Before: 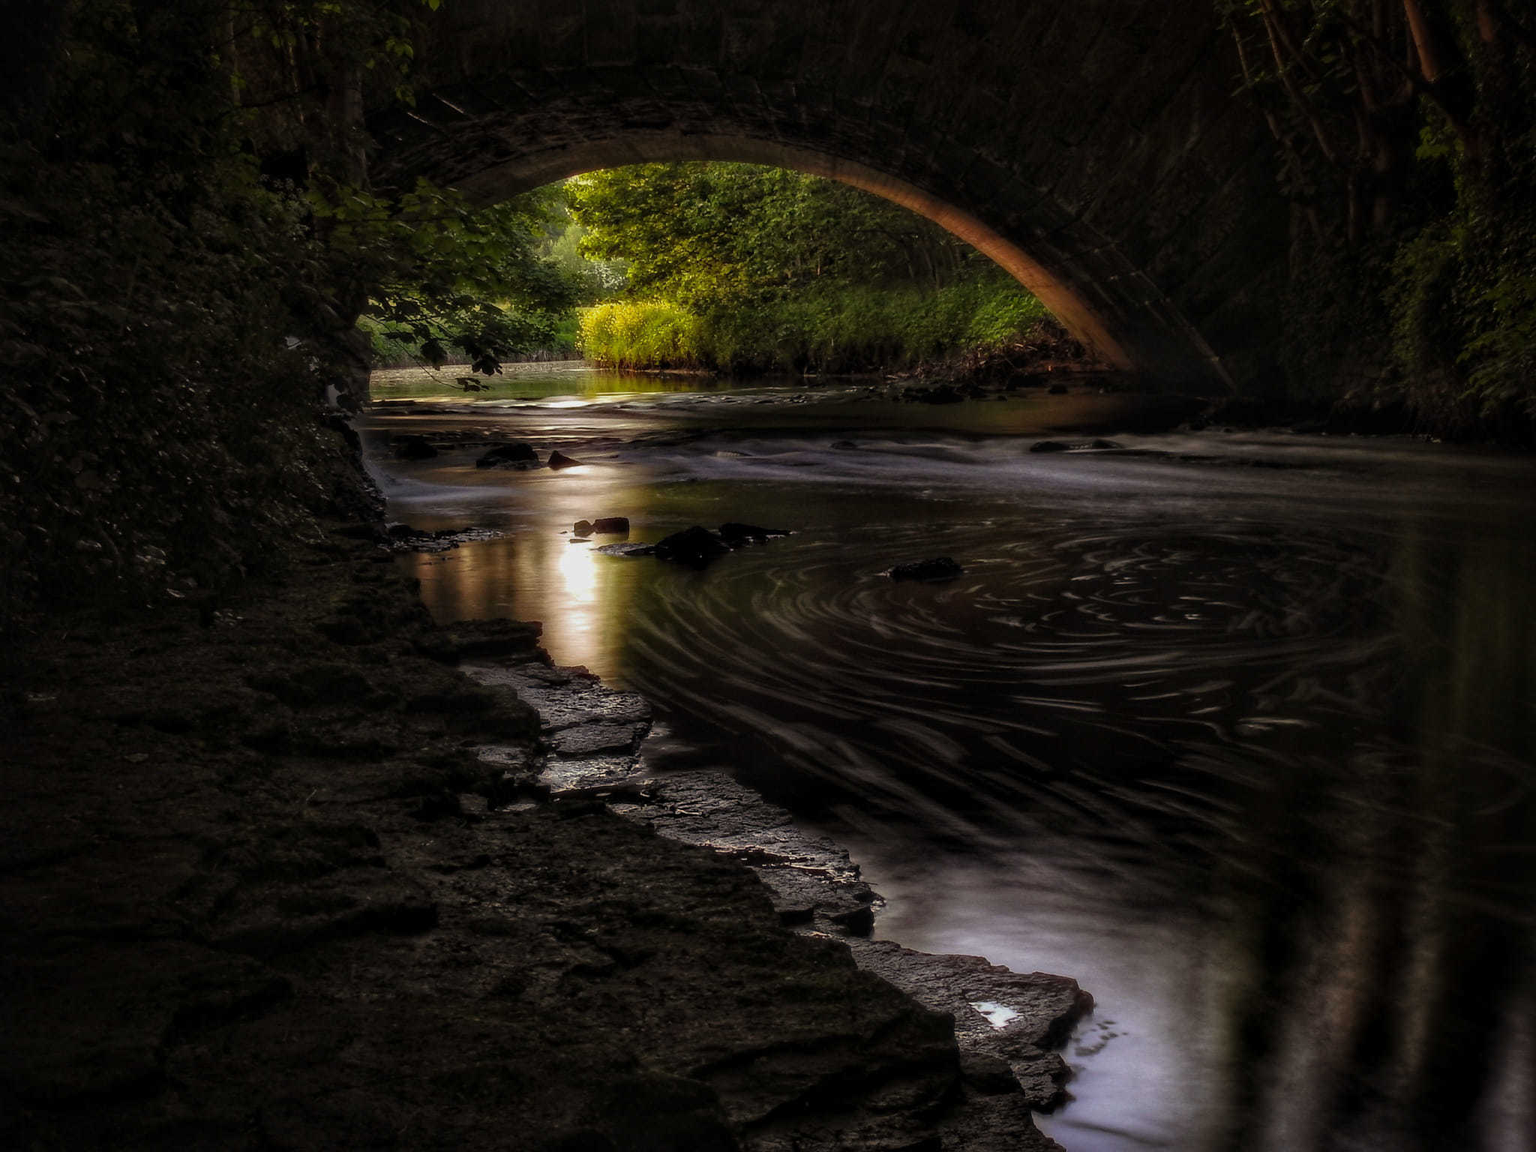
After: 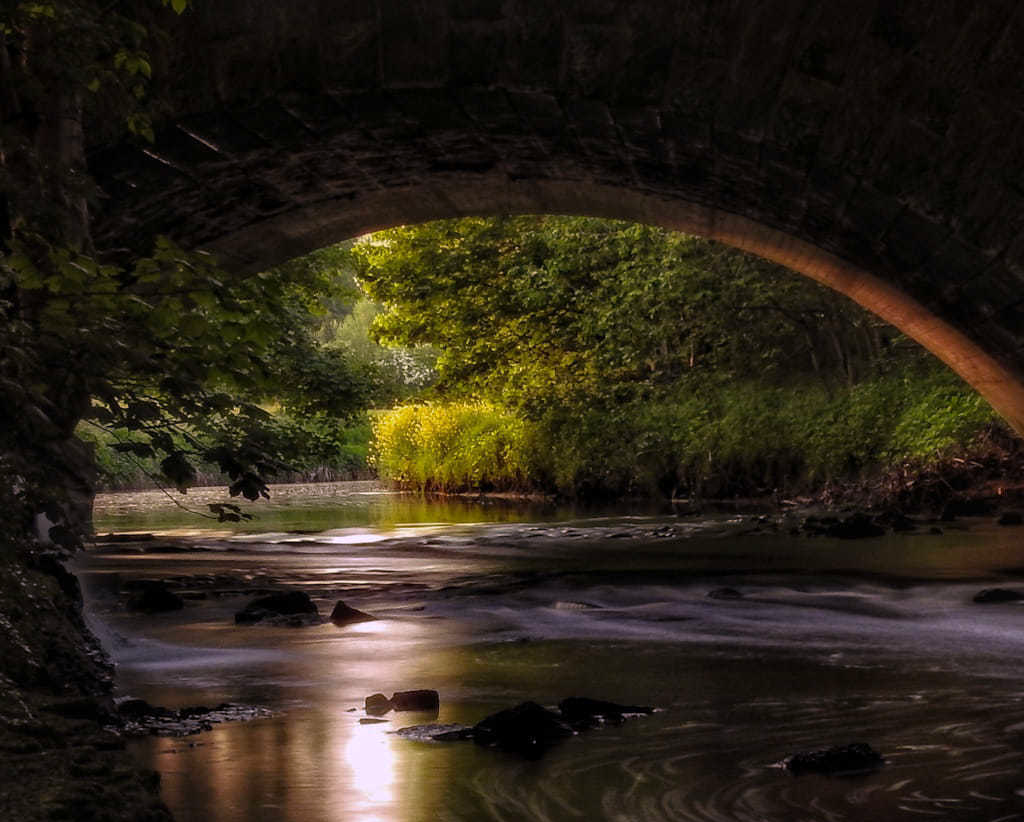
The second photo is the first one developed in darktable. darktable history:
tone equalizer: on, module defaults
crop: left 19.556%, right 30.401%, bottom 46.458%
white balance: red 1.066, blue 1.119
